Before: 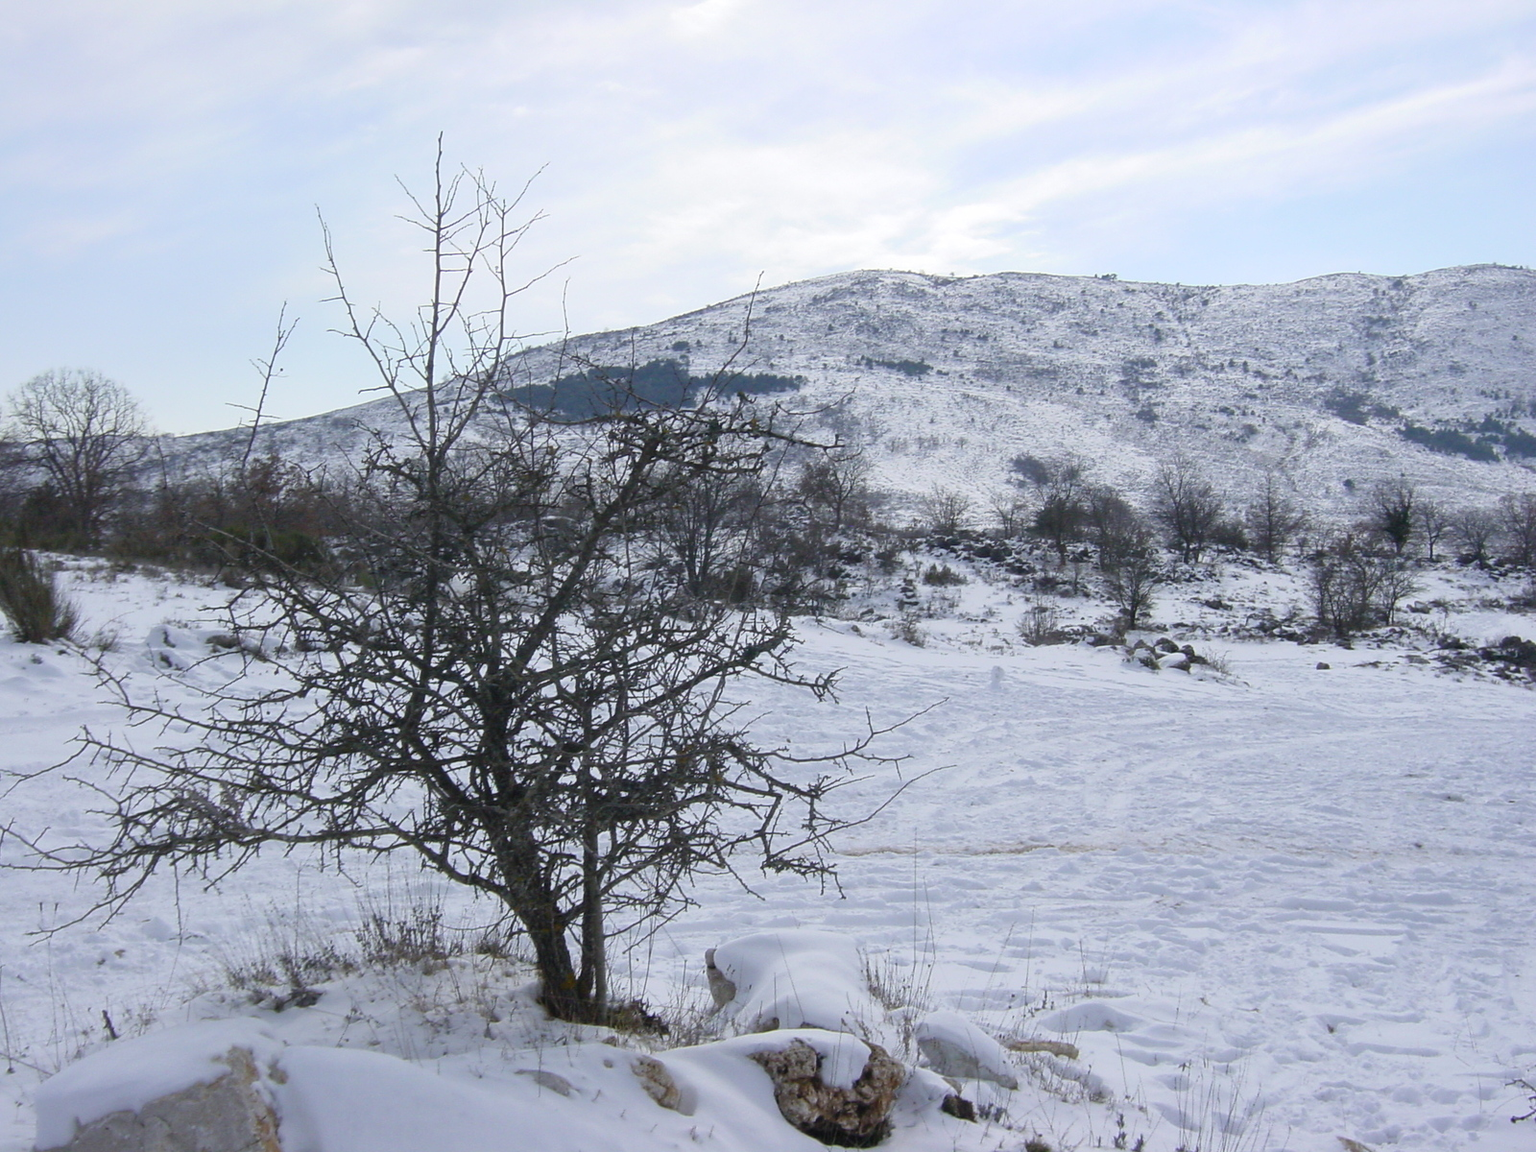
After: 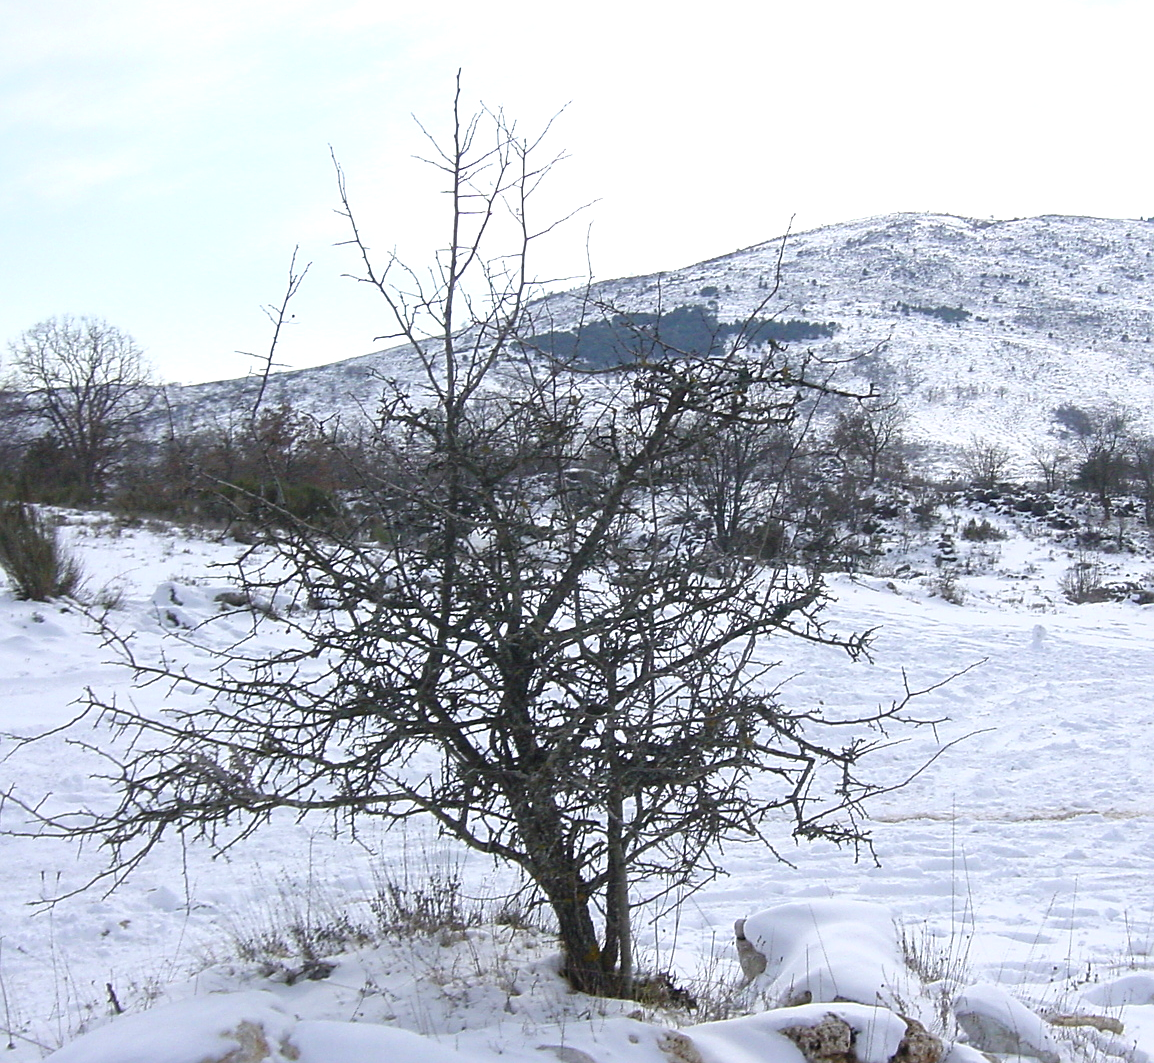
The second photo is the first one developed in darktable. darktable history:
sharpen: radius 1.95
exposure: exposure 0.526 EV, compensate highlight preservation false
crop: top 5.78%, right 27.866%, bottom 5.633%
